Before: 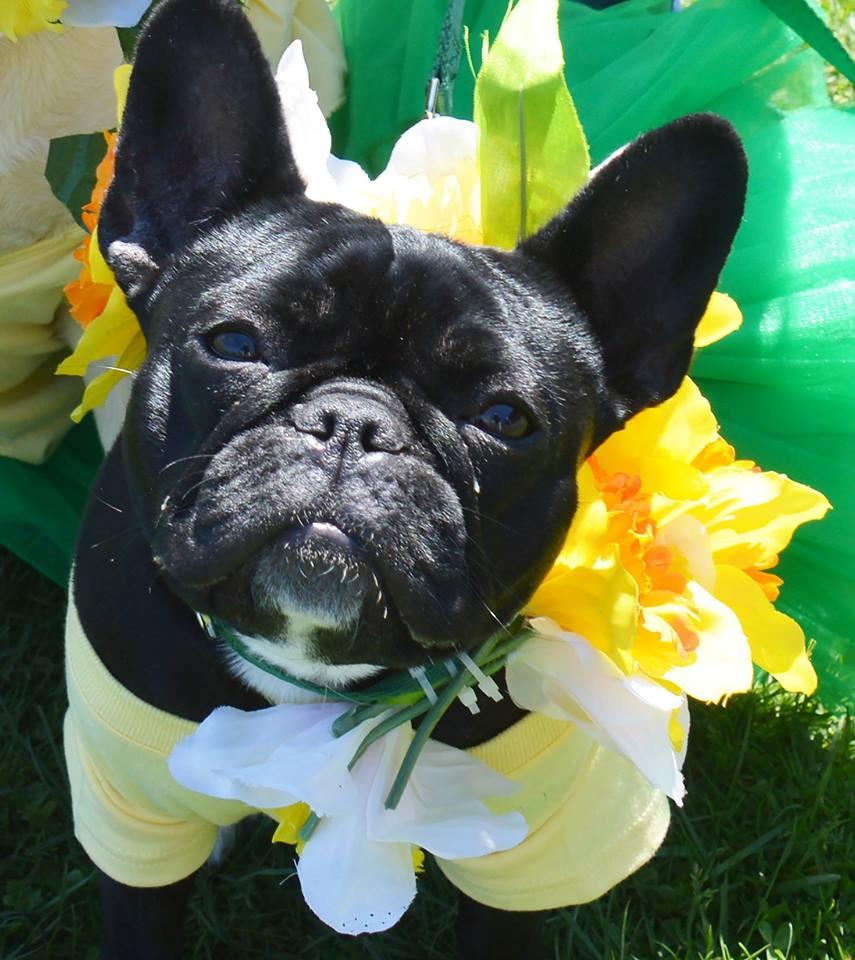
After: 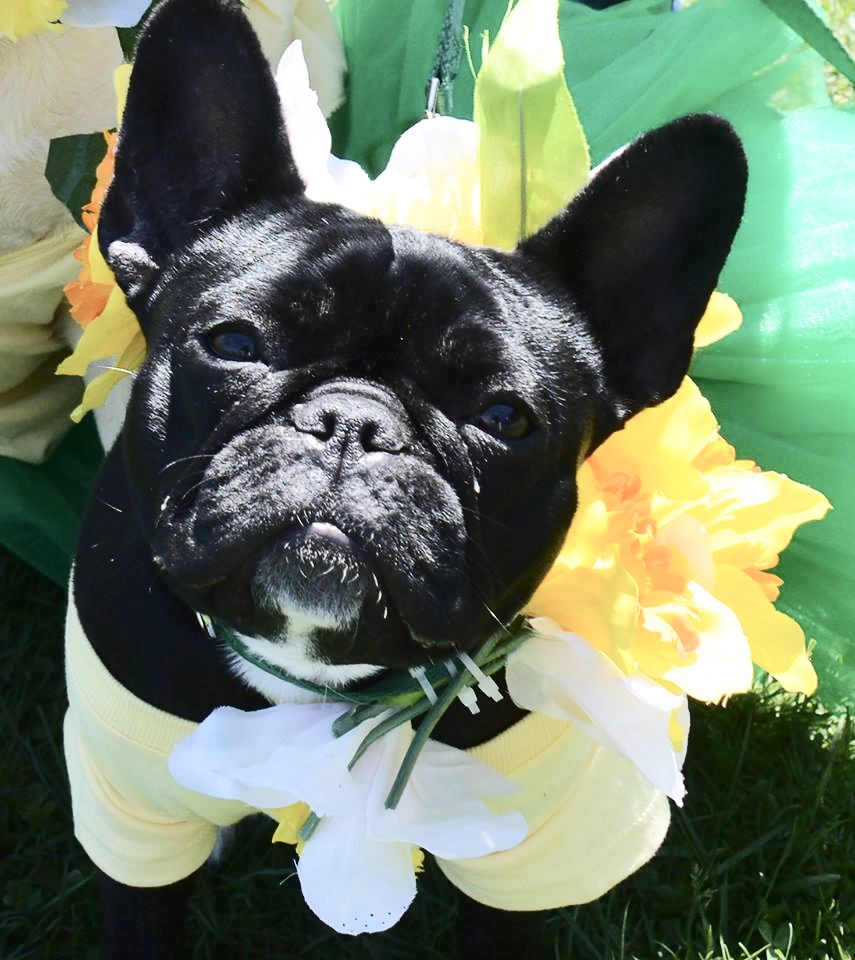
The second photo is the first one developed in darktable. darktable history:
contrast brightness saturation: contrast 0.25, saturation -0.31
base curve: curves: ch0 [(0, 0) (0.262, 0.32) (0.722, 0.705) (1, 1)]
white balance: red 1.004, blue 1.024
